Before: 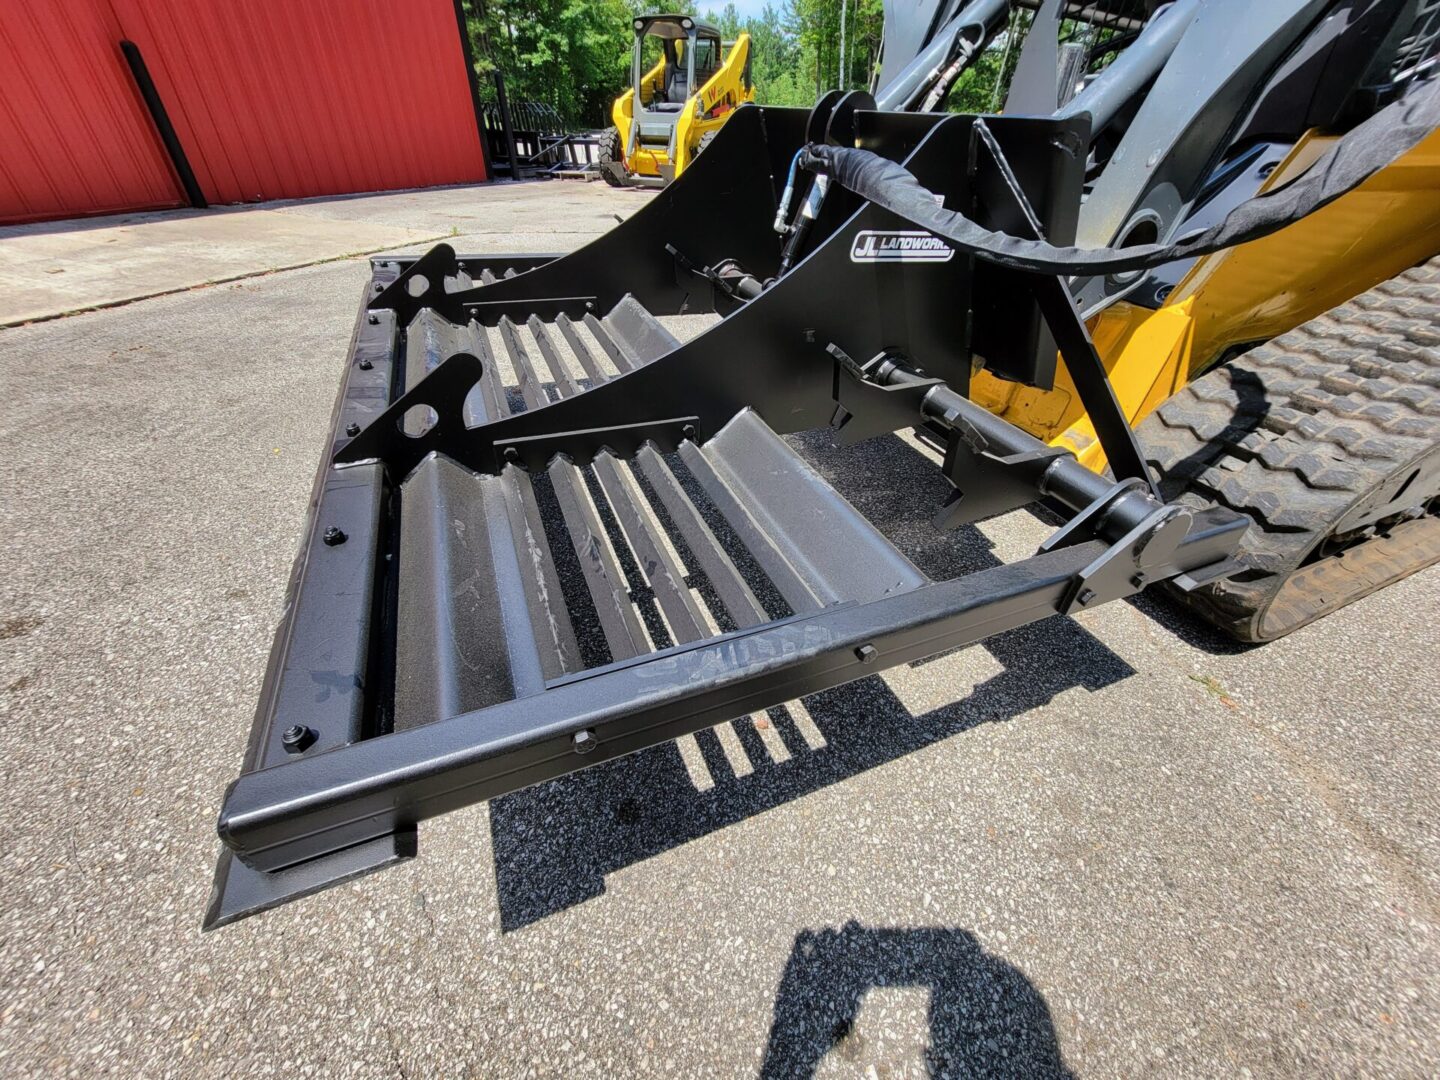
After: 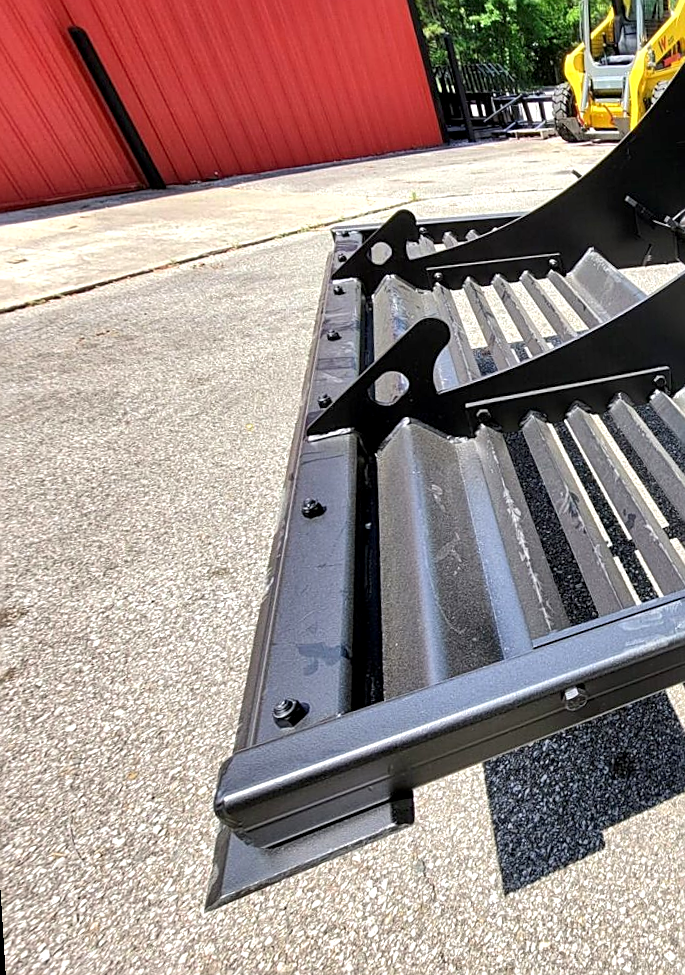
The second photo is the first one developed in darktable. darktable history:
crop and rotate: left 0%, top 0%, right 50.845%
rotate and perspective: rotation -3.52°, crop left 0.036, crop right 0.964, crop top 0.081, crop bottom 0.919
exposure: black level correction 0.001, exposure 0.5 EV, compensate exposure bias true, compensate highlight preservation false
sharpen: on, module defaults
local contrast: highlights 100%, shadows 100%, detail 120%, midtone range 0.2
